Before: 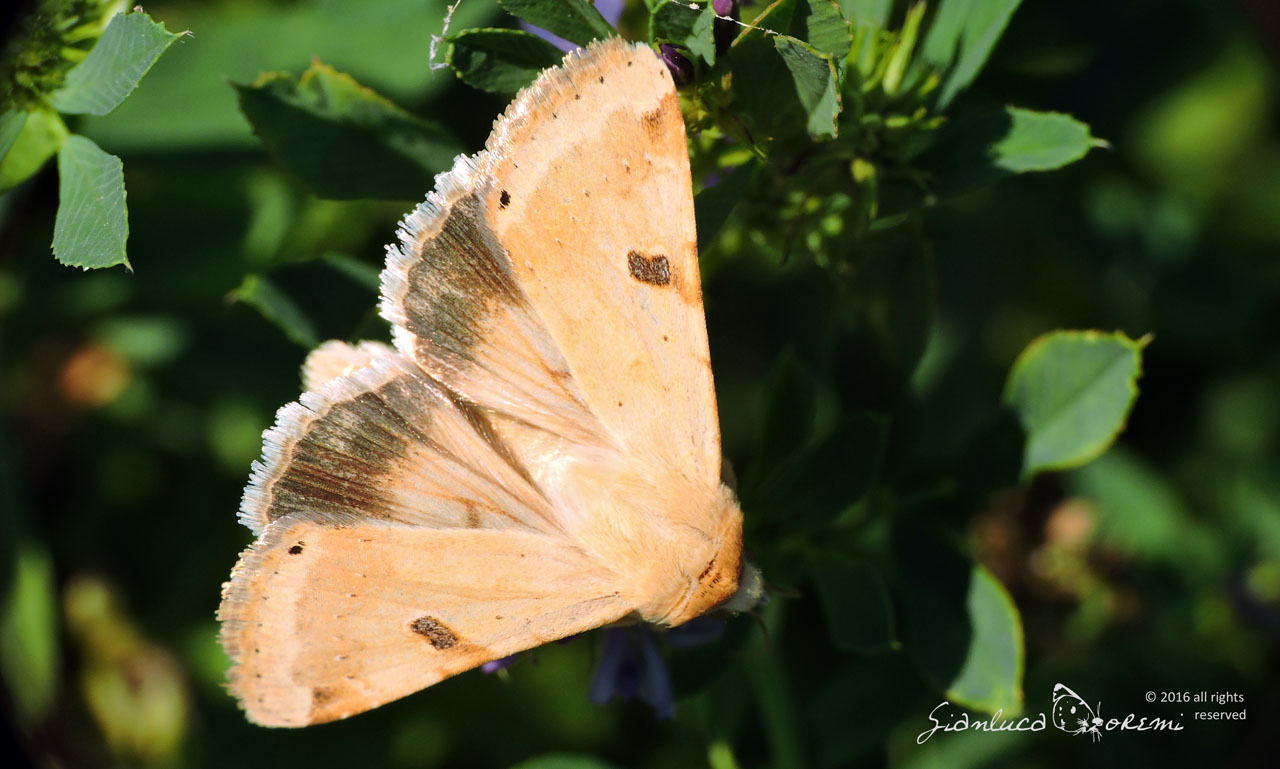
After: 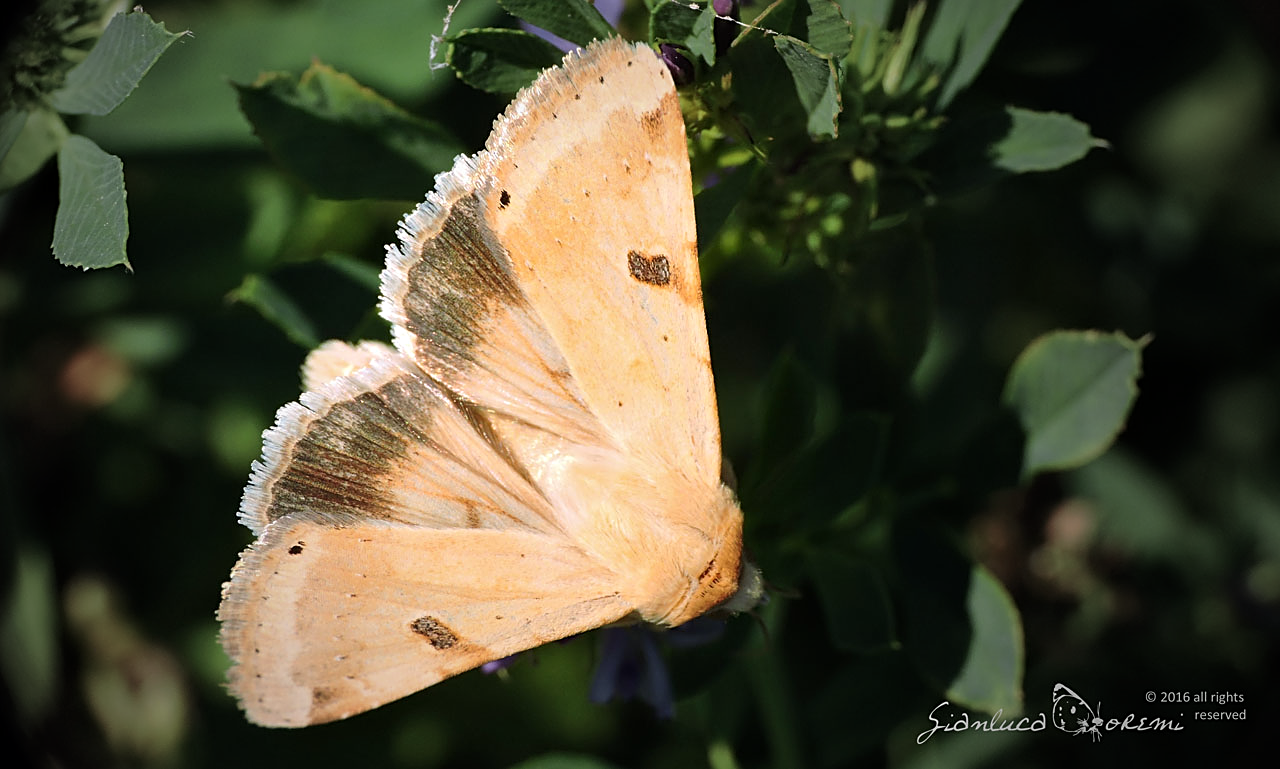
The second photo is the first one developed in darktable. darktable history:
tone equalizer: on, module defaults
vignetting: fall-off start 33.76%, fall-off radius 64.94%, brightness -0.575, center (-0.12, -0.002), width/height ratio 0.959
sharpen: on, module defaults
